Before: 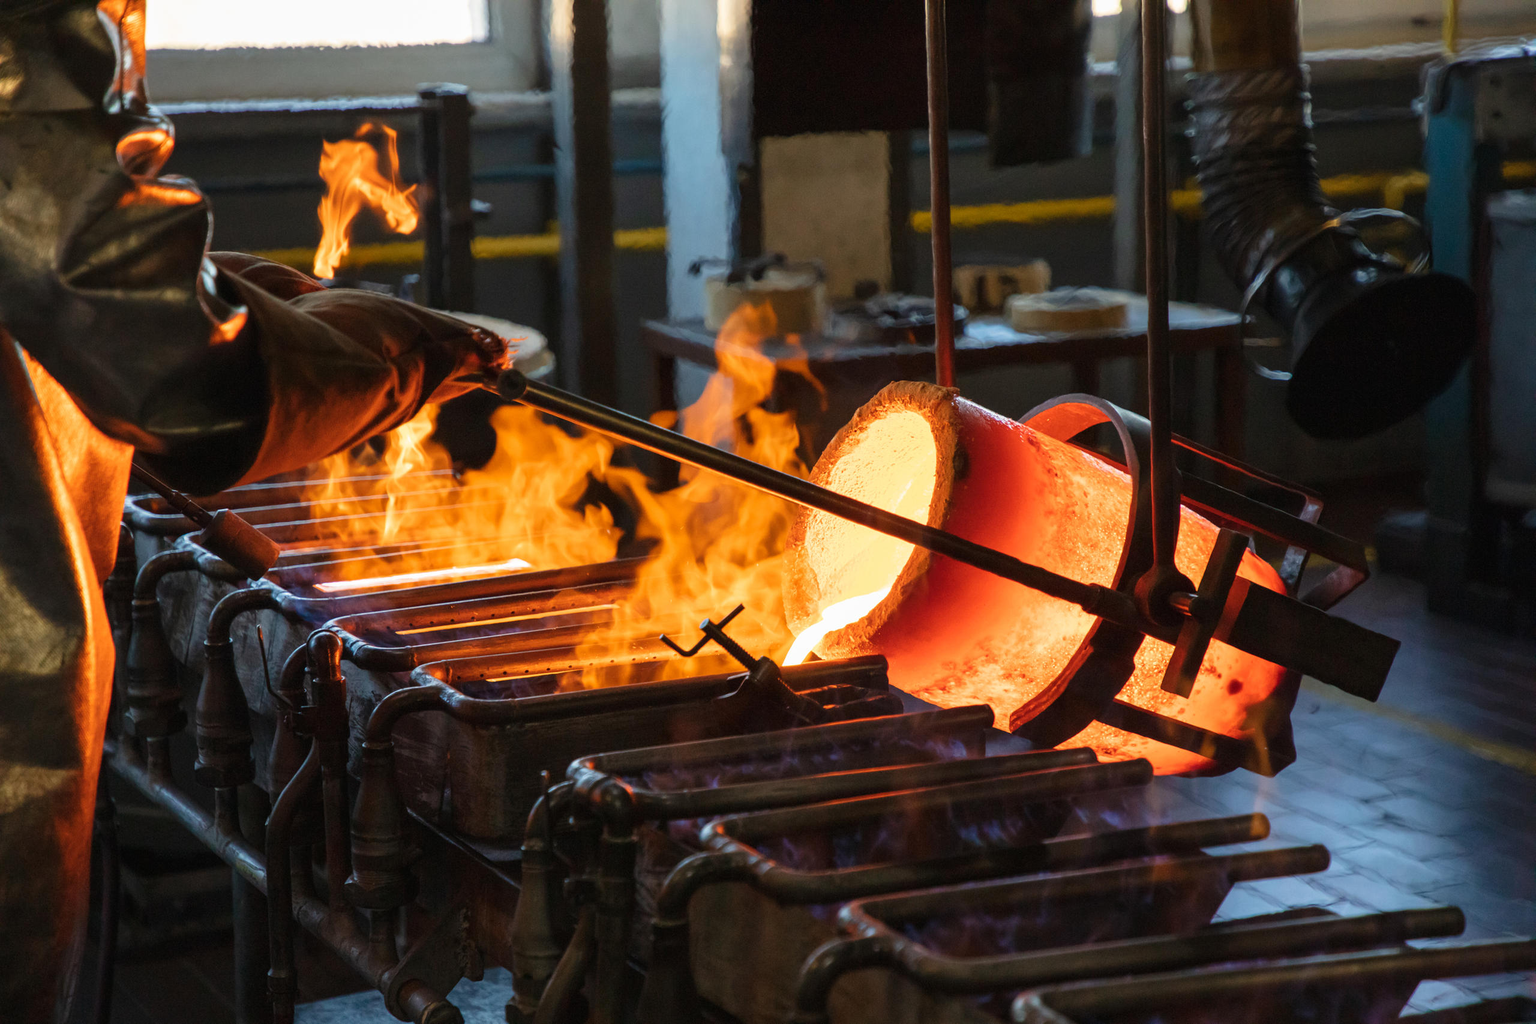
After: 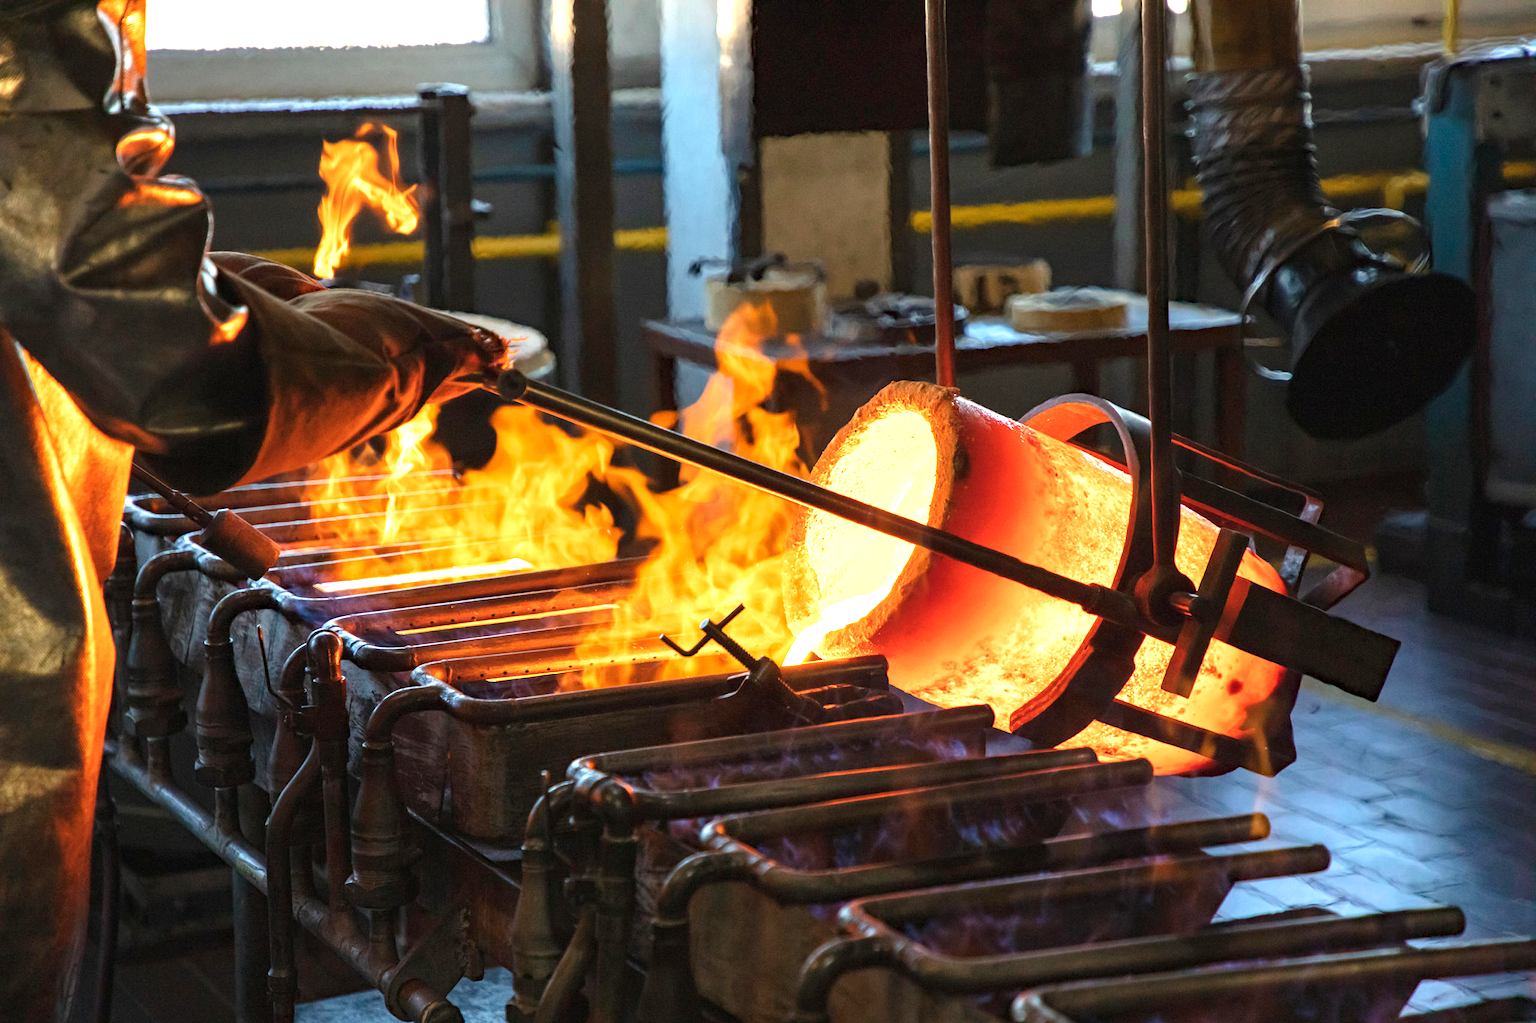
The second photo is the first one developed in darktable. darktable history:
haze removal: compatibility mode true, adaptive false
contrast brightness saturation: saturation -0.05
exposure: exposure 0.95 EV, compensate highlight preservation false
